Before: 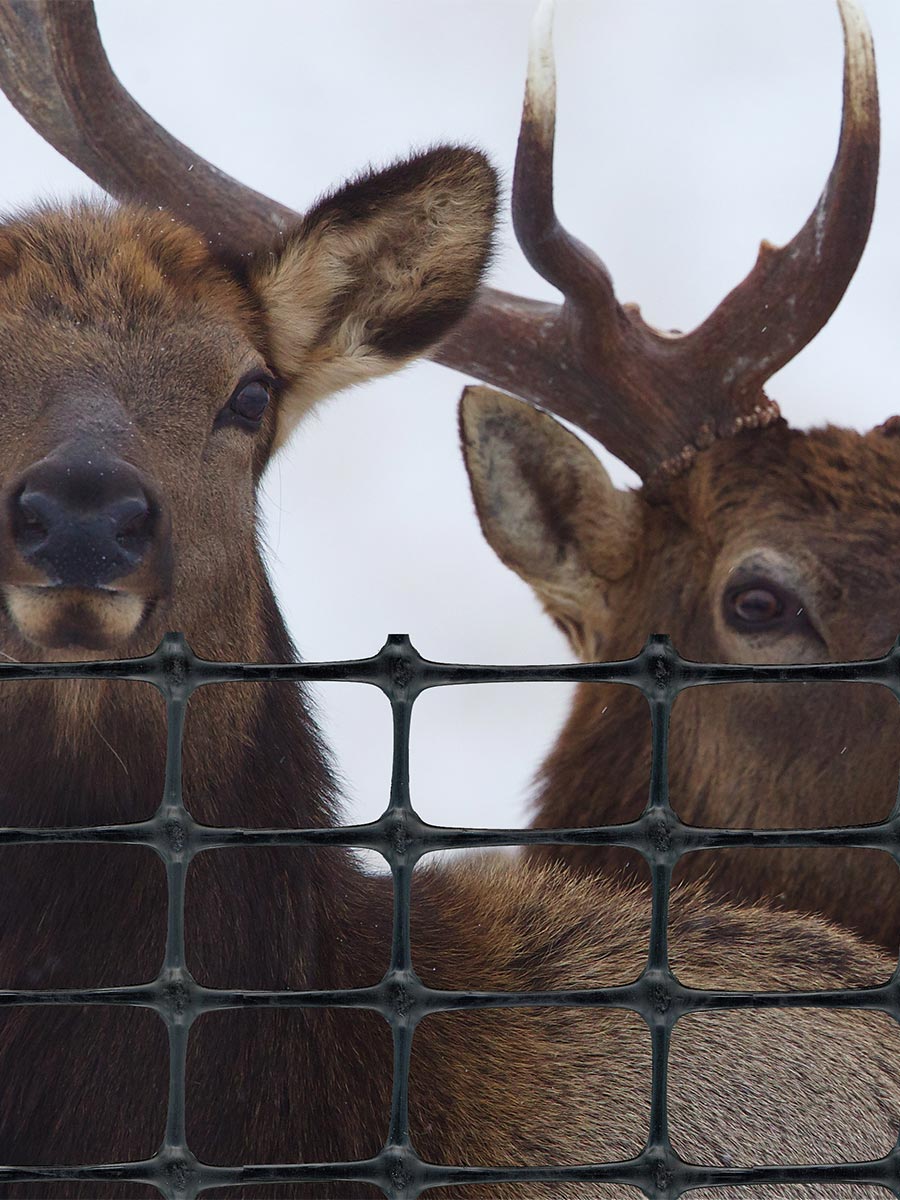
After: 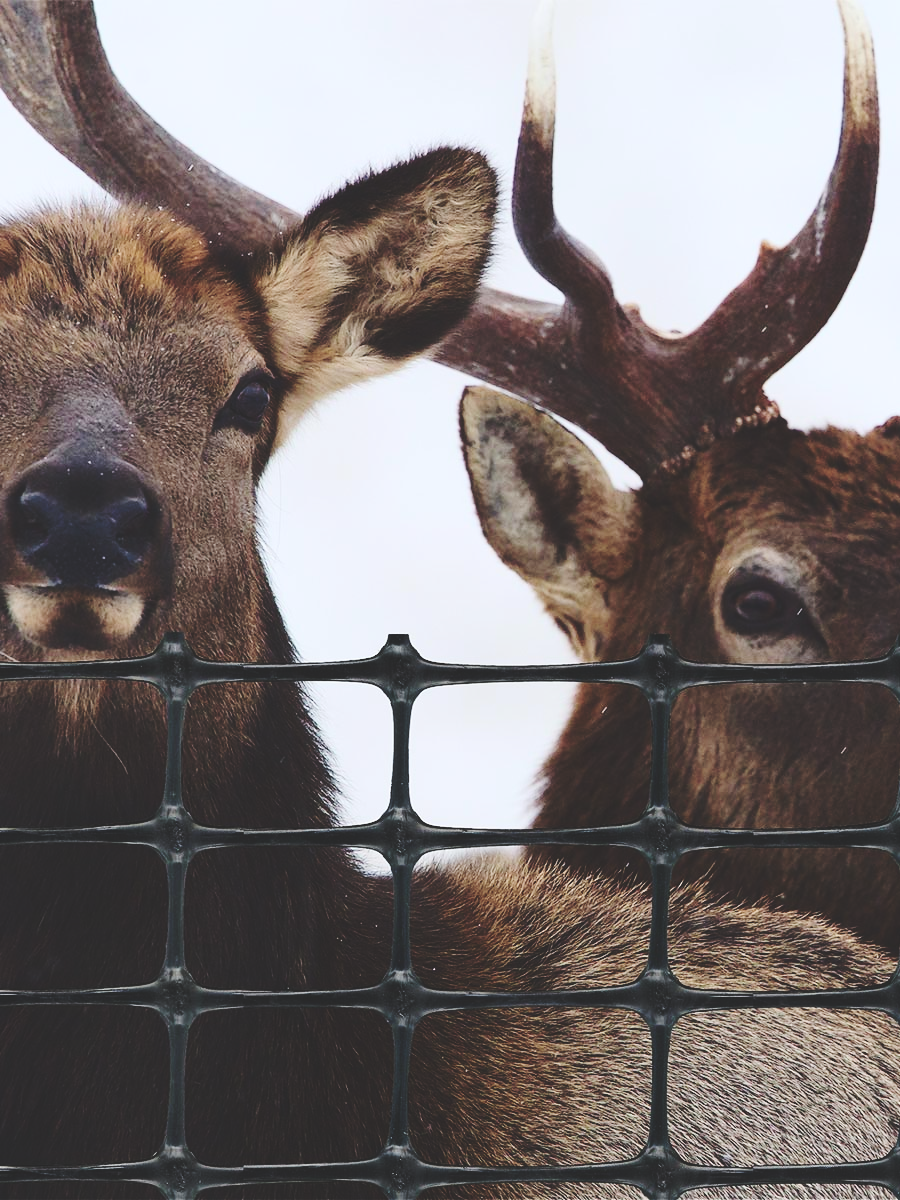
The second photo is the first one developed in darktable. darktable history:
tone curve: curves: ch0 [(0, 0) (0.003, 0.108) (0.011, 0.108) (0.025, 0.108) (0.044, 0.113) (0.069, 0.113) (0.1, 0.121) (0.136, 0.136) (0.177, 0.16) (0.224, 0.192) (0.277, 0.246) (0.335, 0.324) (0.399, 0.419) (0.468, 0.518) (0.543, 0.622) (0.623, 0.721) (0.709, 0.815) (0.801, 0.893) (0.898, 0.949) (1, 1)], color space Lab, independent channels, preserve colors none
base curve: curves: ch0 [(0, 0.024) (0.055, 0.065) (0.121, 0.166) (0.236, 0.319) (0.693, 0.726) (1, 1)], preserve colors none
